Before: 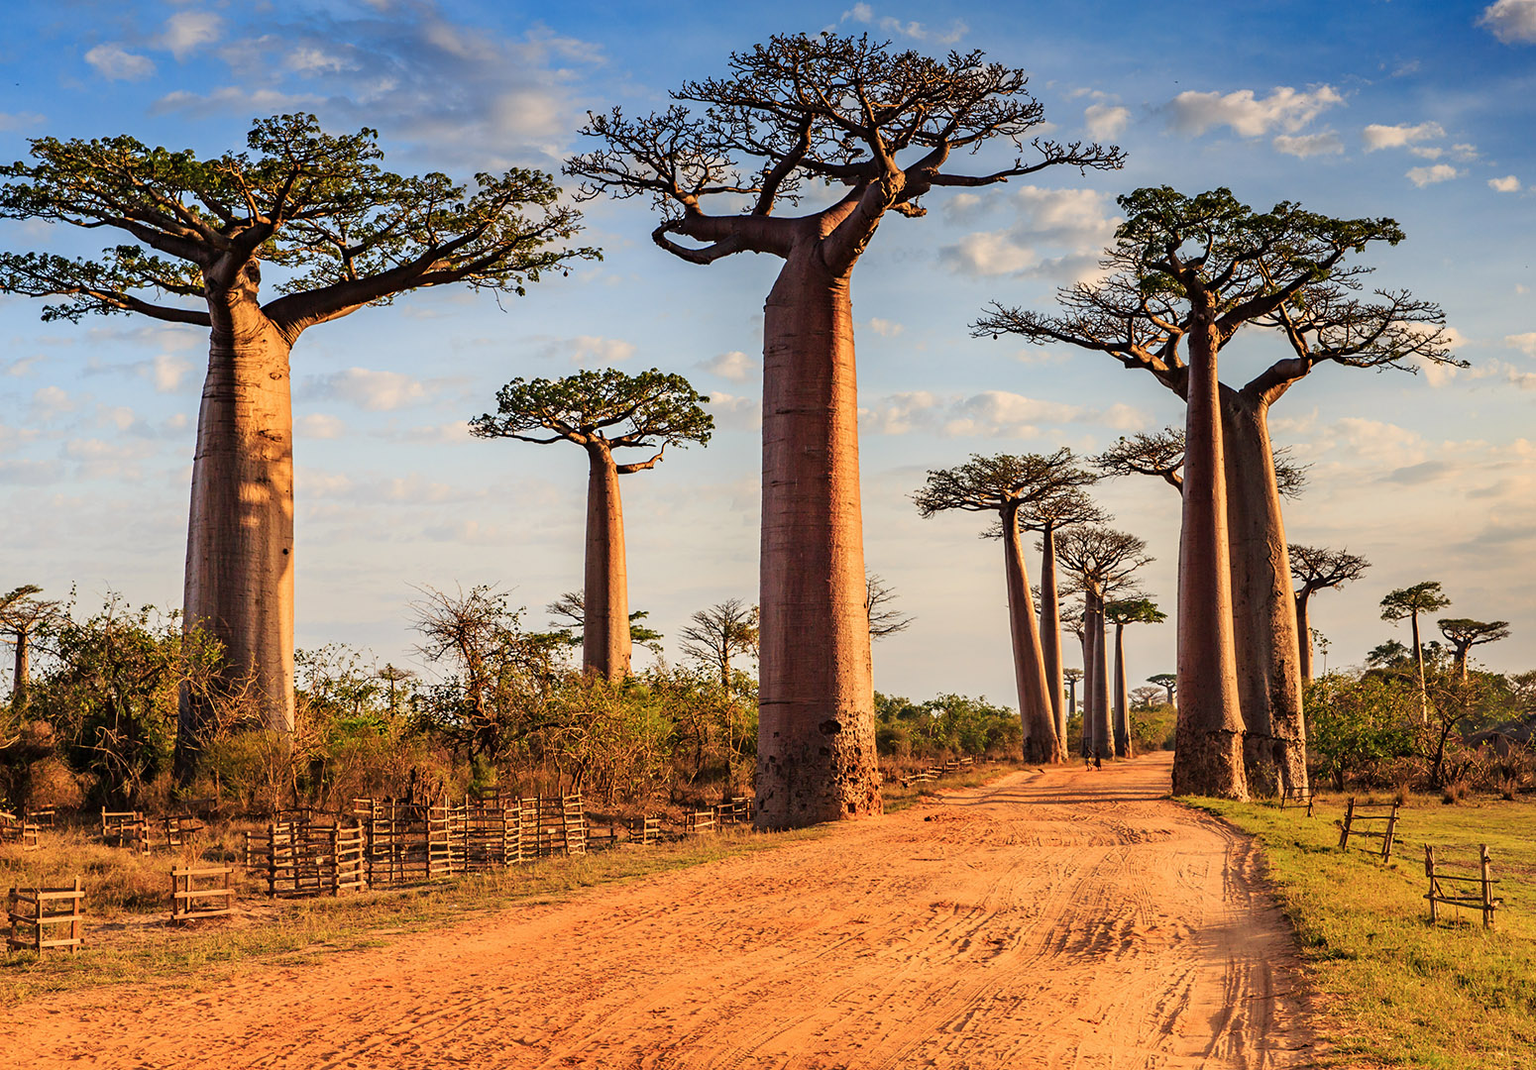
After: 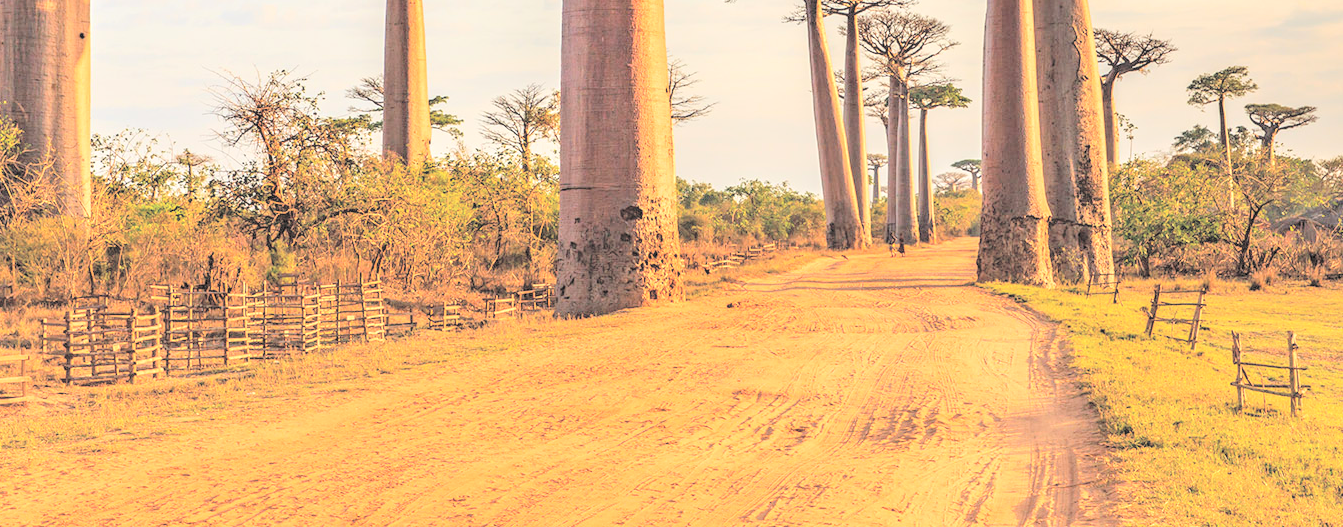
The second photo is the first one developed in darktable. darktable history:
contrast brightness saturation: brightness 0.995
local contrast: detail 130%
crop and rotate: left 13.32%, top 48.328%, bottom 2.789%
